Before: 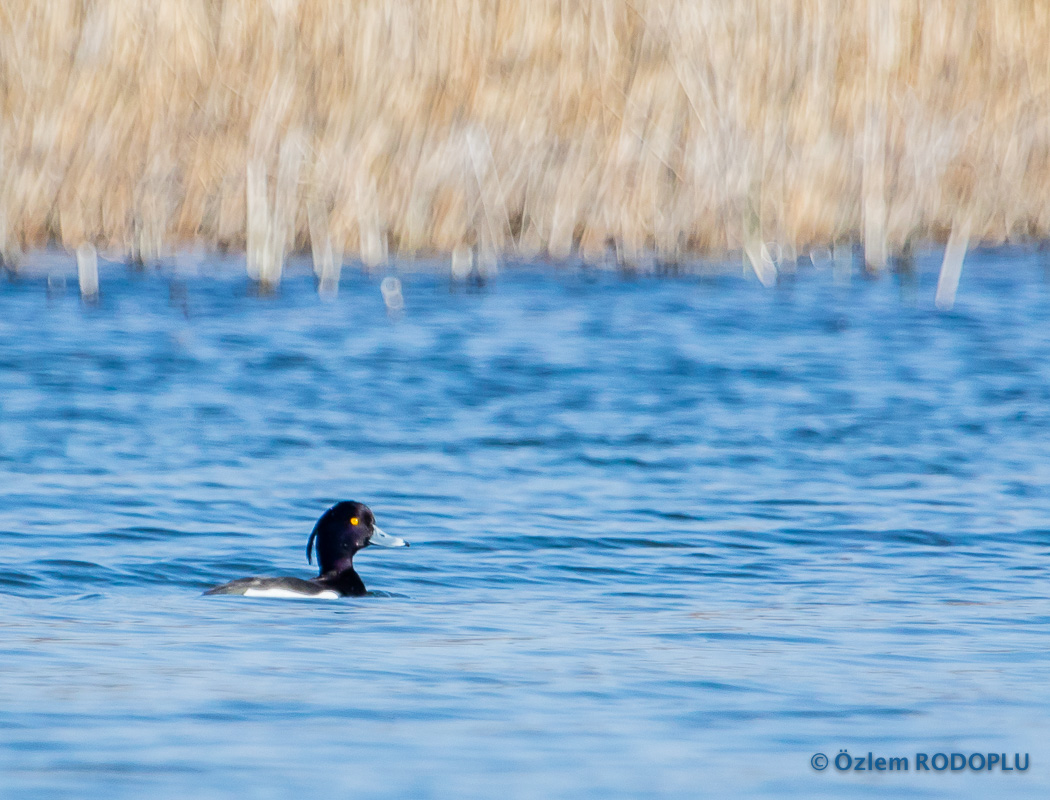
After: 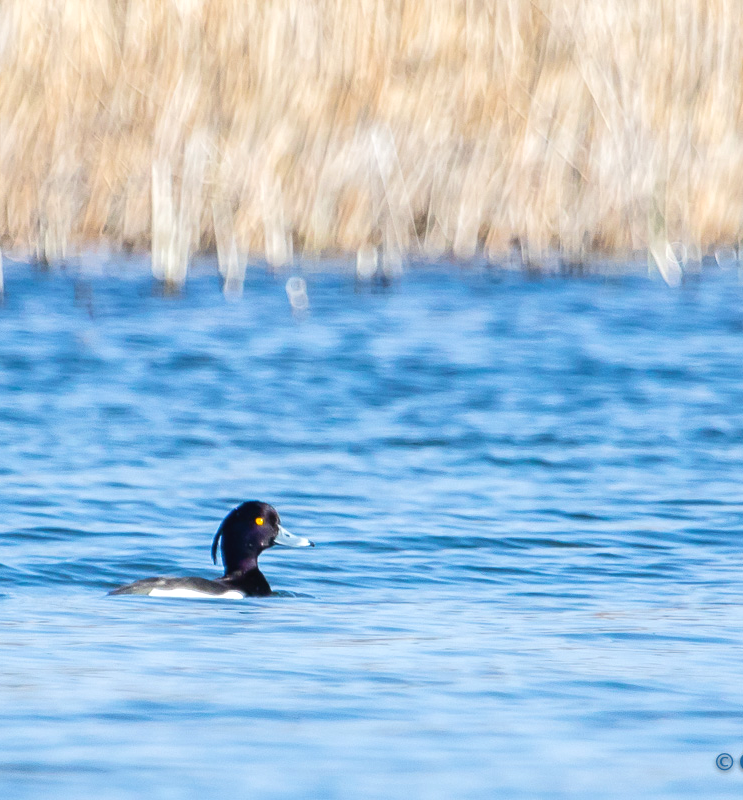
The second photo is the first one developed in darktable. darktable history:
exposure: exposure 0.556 EV, compensate highlight preservation false
white balance: emerald 1
crop and rotate: left 9.061%, right 20.142%
vibrance: on, module defaults
contrast brightness saturation: contrast -0.08, brightness -0.04, saturation -0.11
